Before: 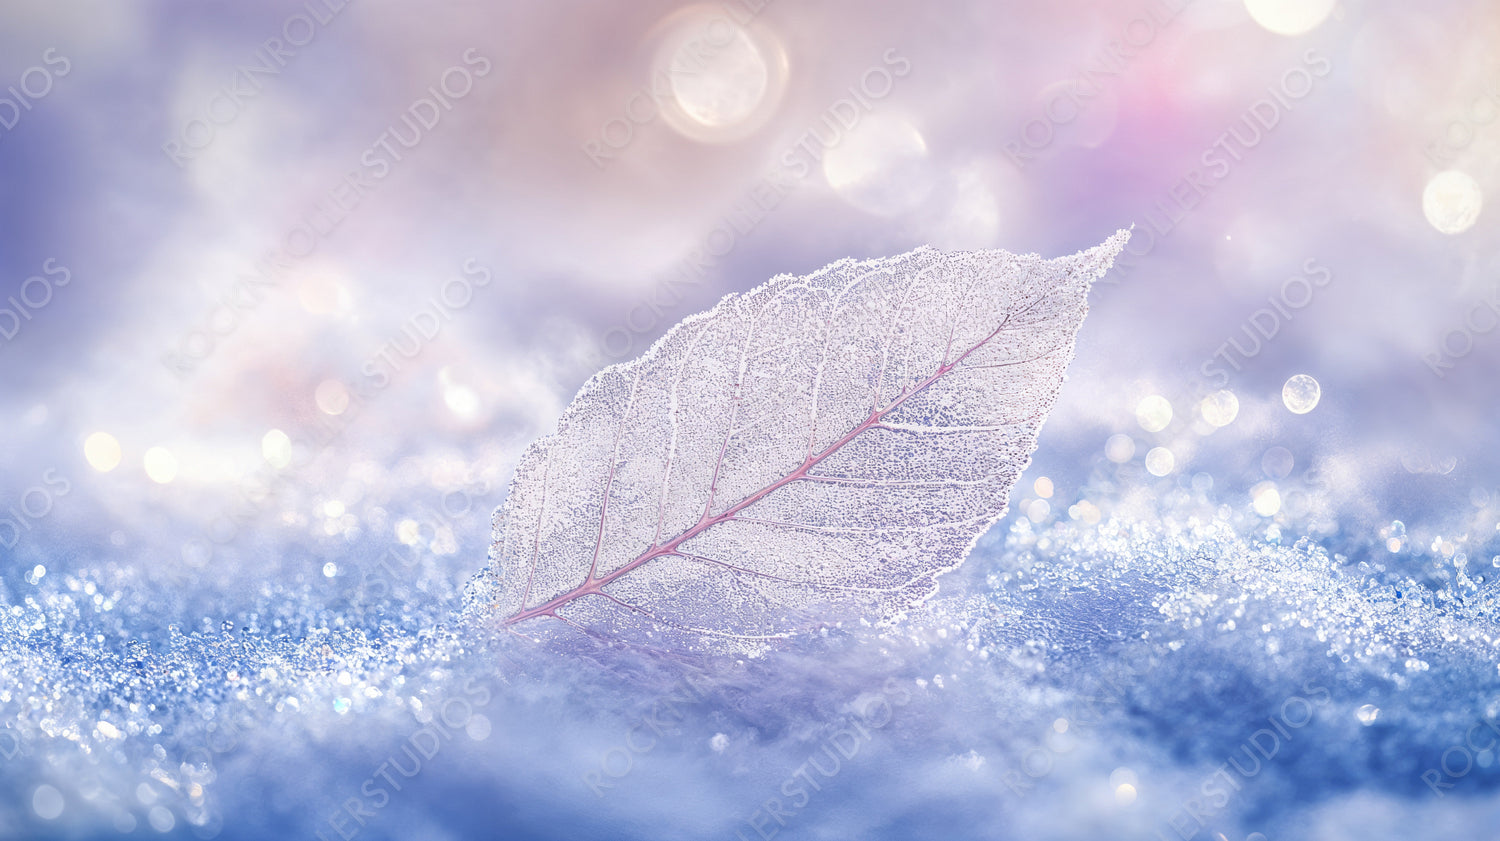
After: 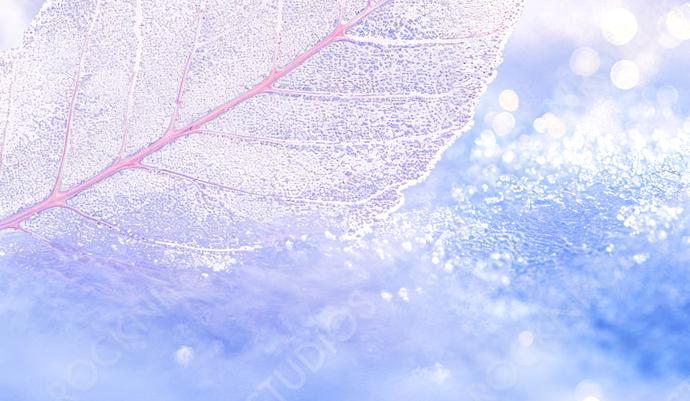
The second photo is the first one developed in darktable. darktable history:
crop: left 35.73%, top 46.042%, right 18.221%, bottom 6.215%
tone equalizer: -7 EV 0.155 EV, -6 EV 0.598 EV, -5 EV 1.12 EV, -4 EV 1.33 EV, -3 EV 1.14 EV, -2 EV 0.6 EV, -1 EV 0.156 EV, edges refinement/feathering 500, mask exposure compensation -1.57 EV, preserve details no
